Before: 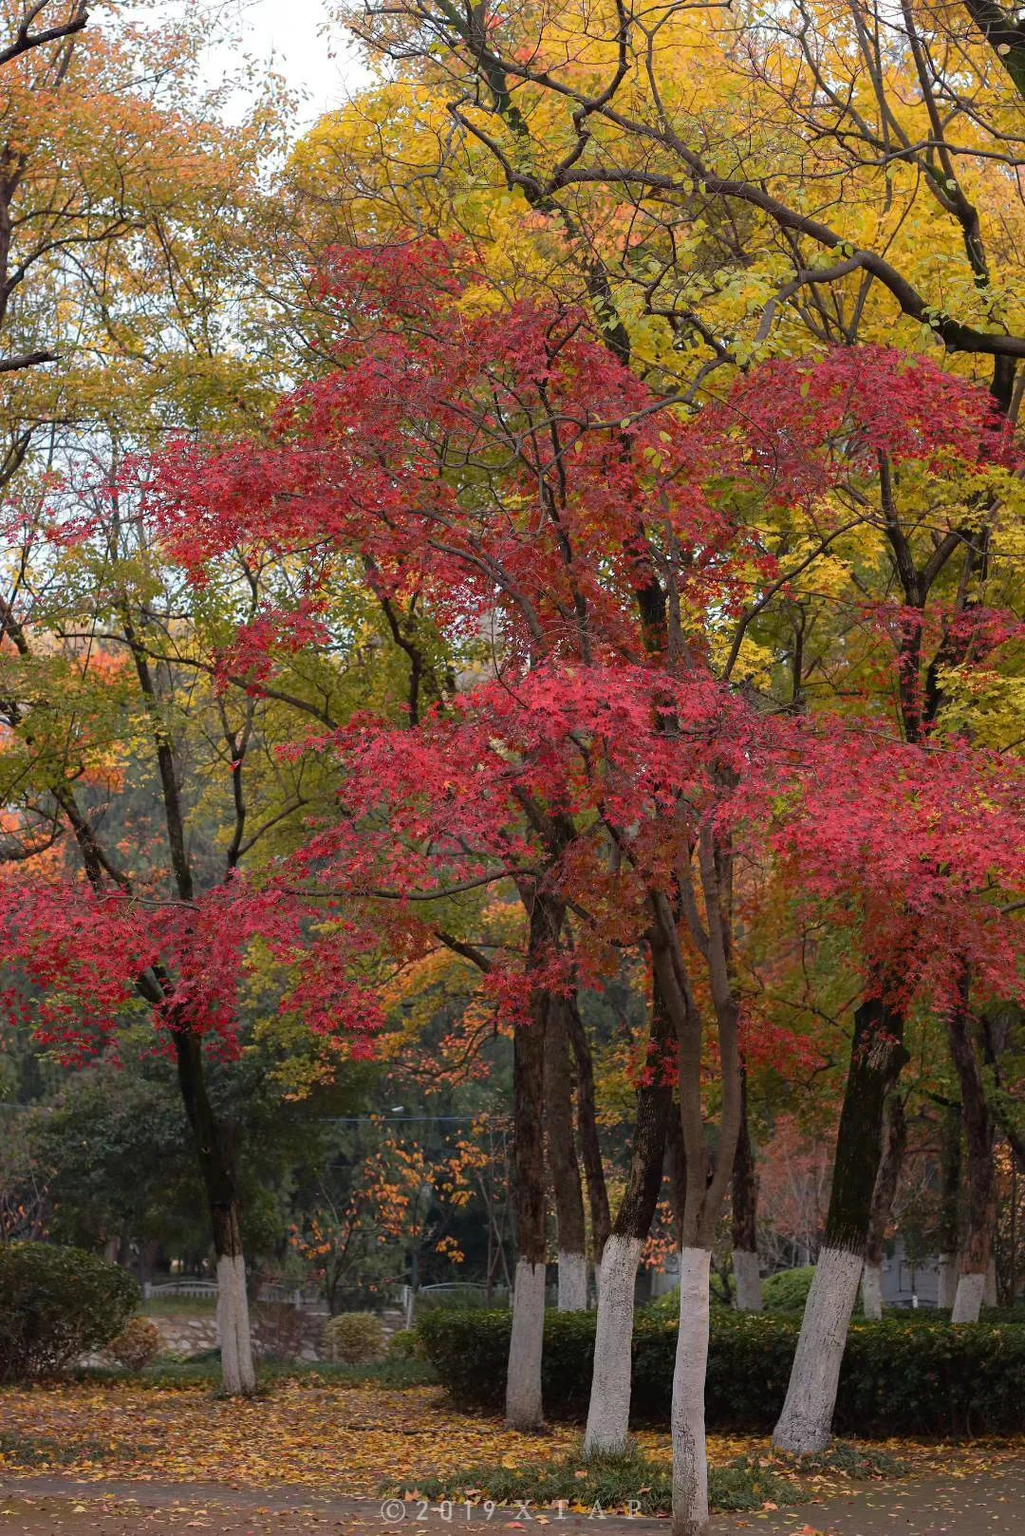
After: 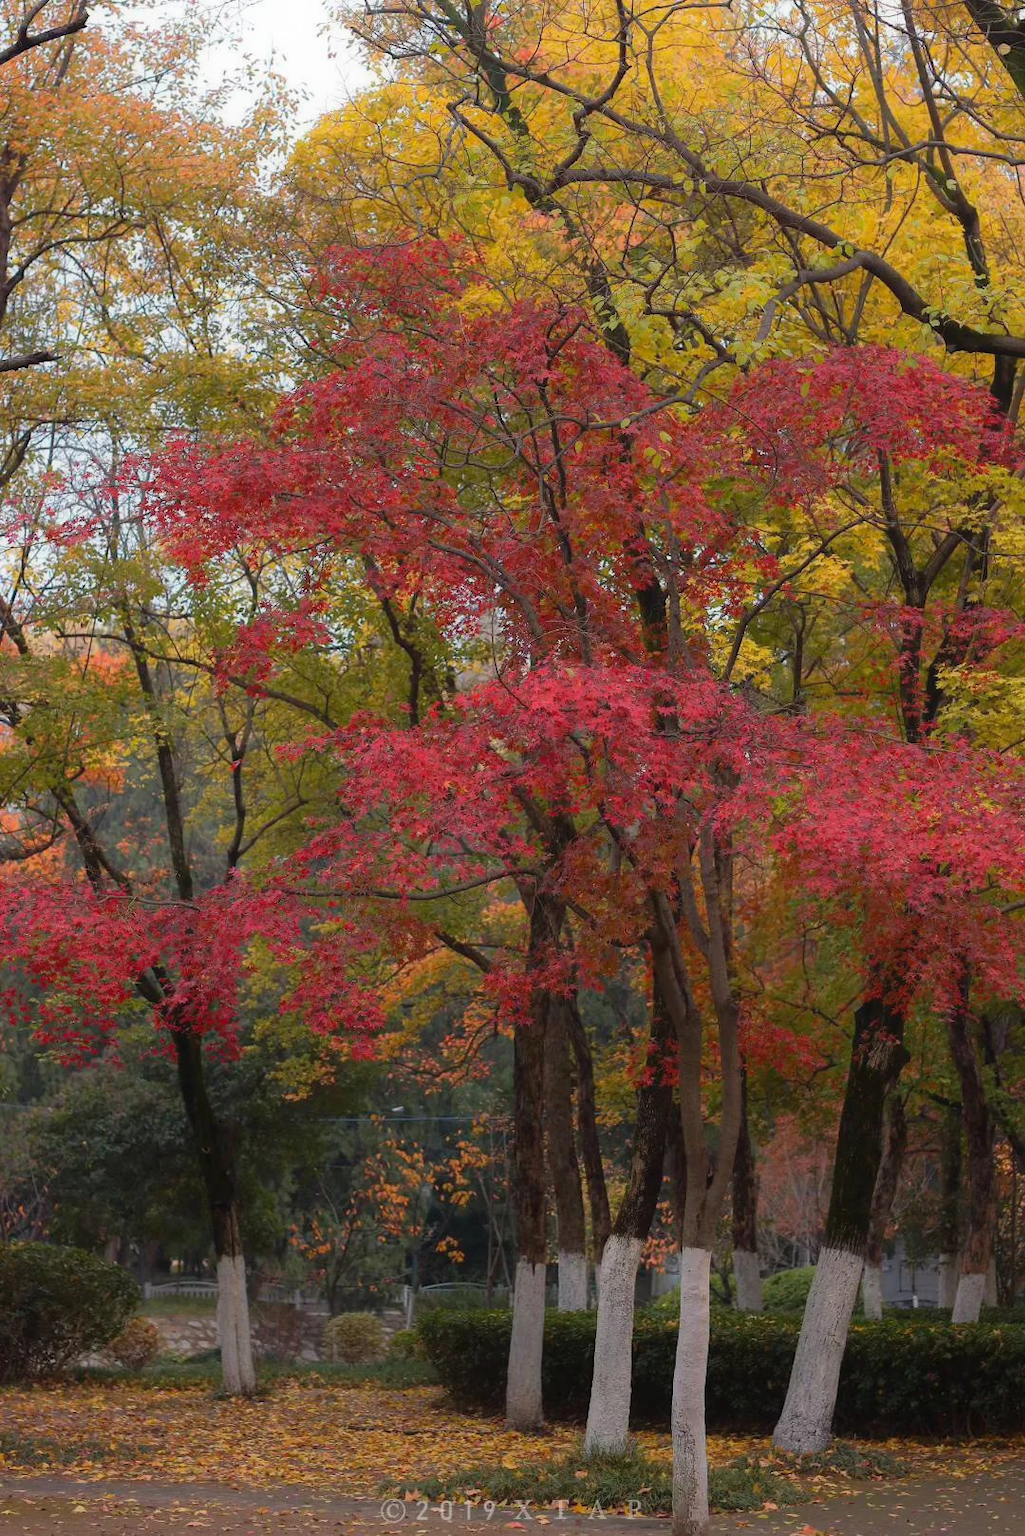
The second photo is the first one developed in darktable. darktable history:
contrast equalizer: octaves 7, y [[0.5, 0.542, 0.583, 0.625, 0.667, 0.708], [0.5 ×6], [0.5 ×6], [0 ×6], [0 ×6]], mix -0.308
